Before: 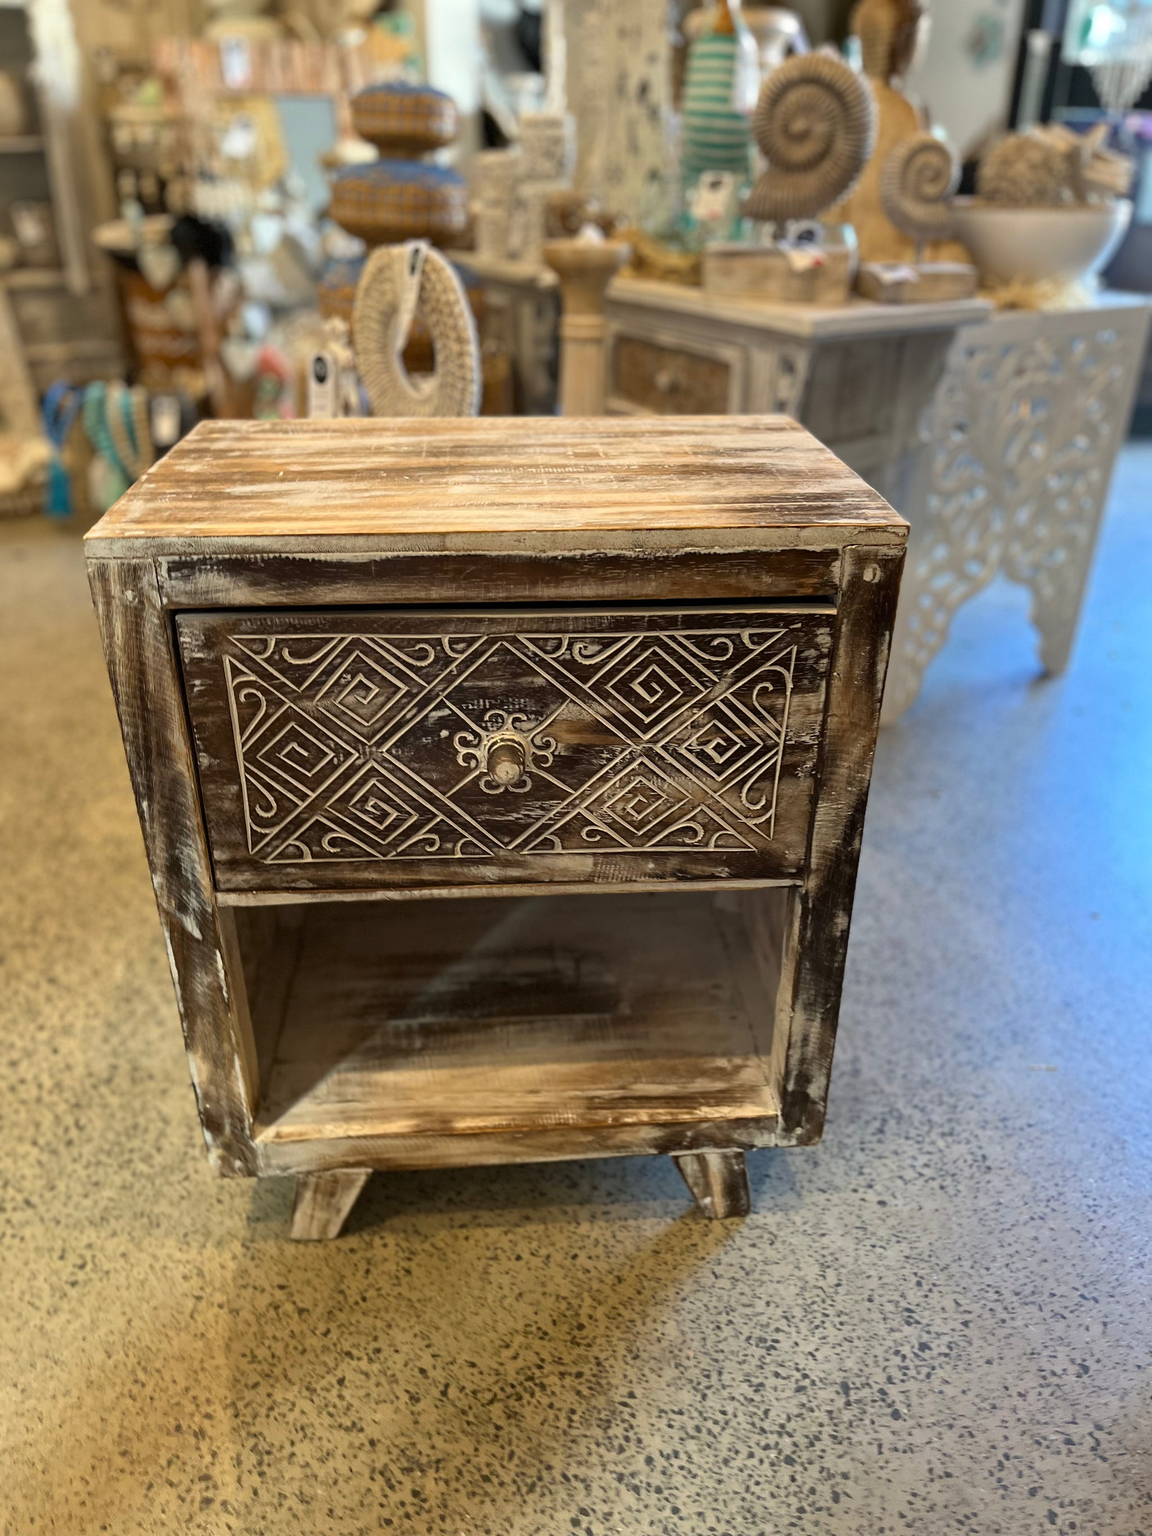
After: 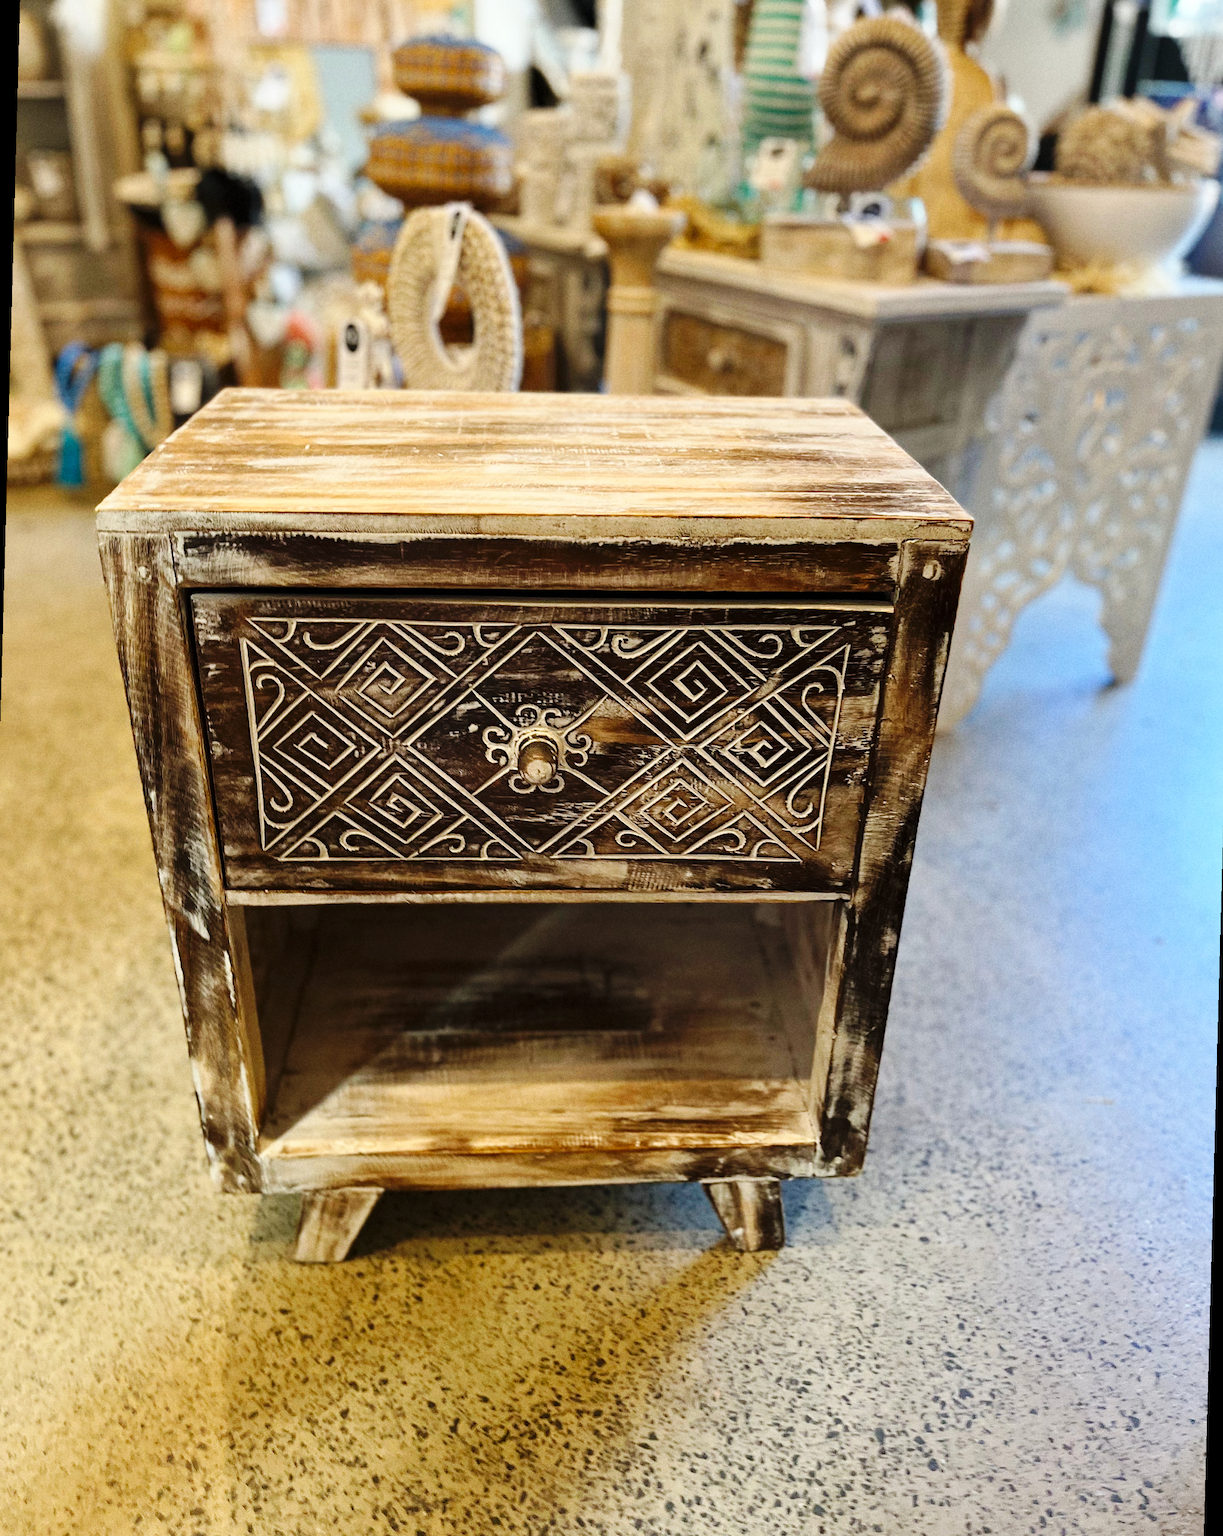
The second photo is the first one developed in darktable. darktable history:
base curve: curves: ch0 [(0, 0) (0.036, 0.025) (0.121, 0.166) (0.206, 0.329) (0.605, 0.79) (1, 1)], preserve colors none
rotate and perspective: rotation 1.57°, crop left 0.018, crop right 0.982, crop top 0.039, crop bottom 0.961
grain: coarseness 3.21 ISO
